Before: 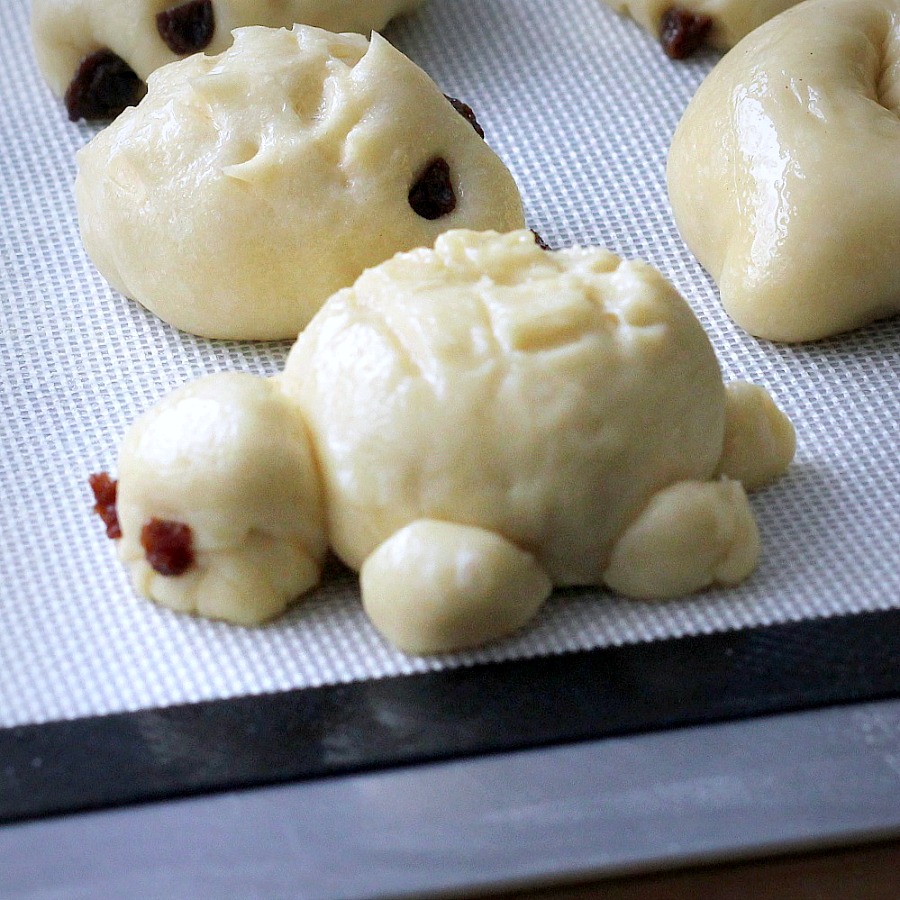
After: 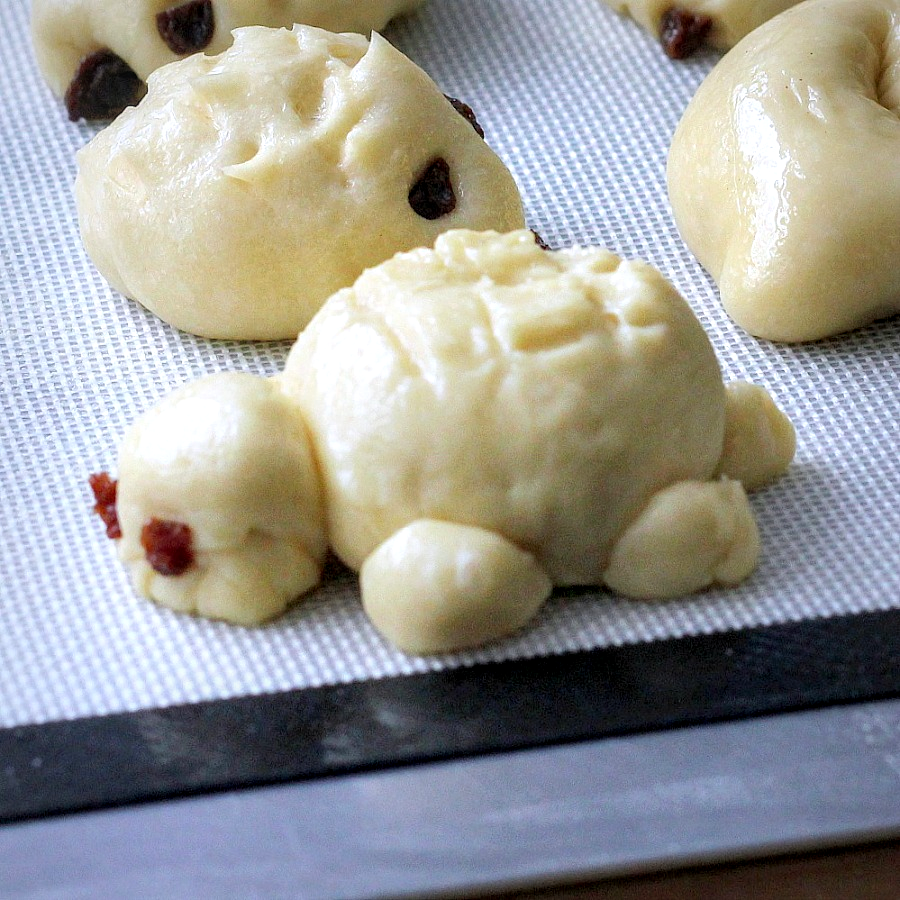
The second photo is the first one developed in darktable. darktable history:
contrast brightness saturation: contrast 0.032, brightness 0.07, saturation 0.132
local contrast: detail 130%
